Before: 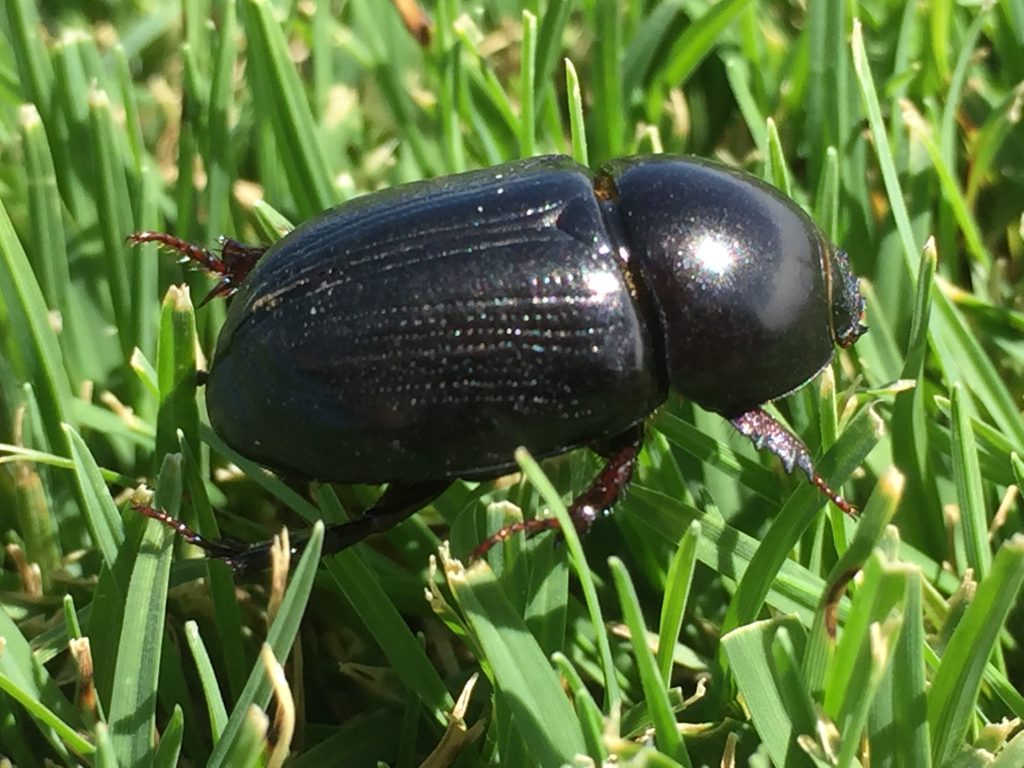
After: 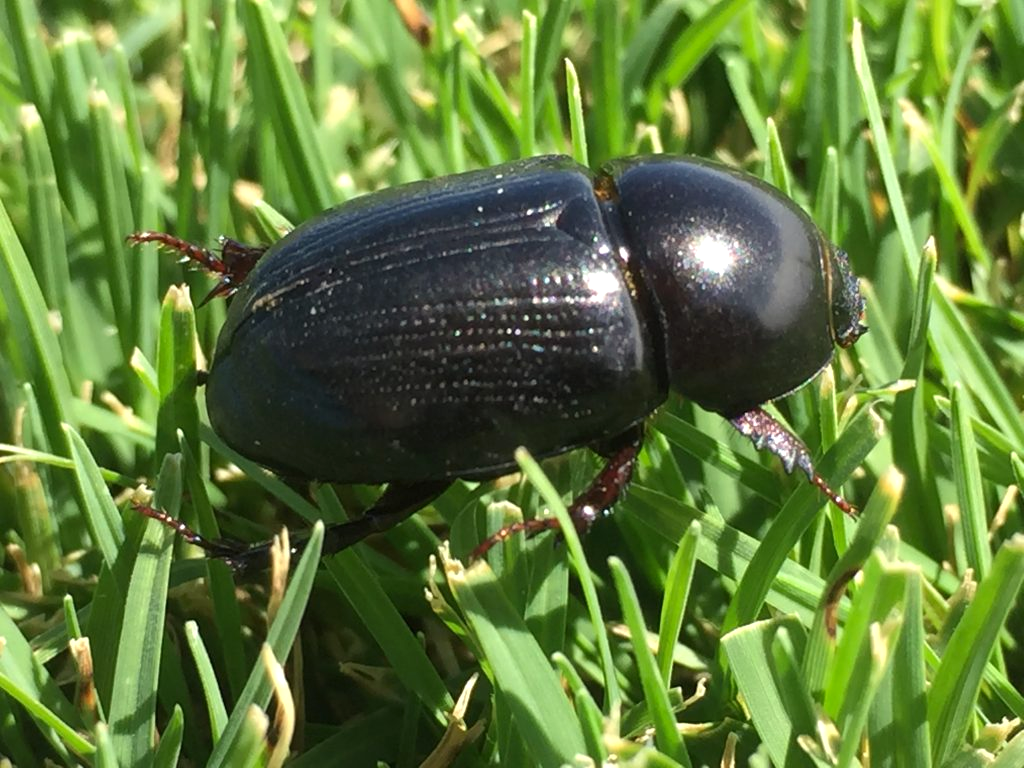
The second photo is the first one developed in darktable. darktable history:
tone equalizer: edges refinement/feathering 500, mask exposure compensation -1.57 EV, preserve details no
exposure: exposure 0.202 EV, compensate highlight preservation false
color correction: highlights b* 3.01
